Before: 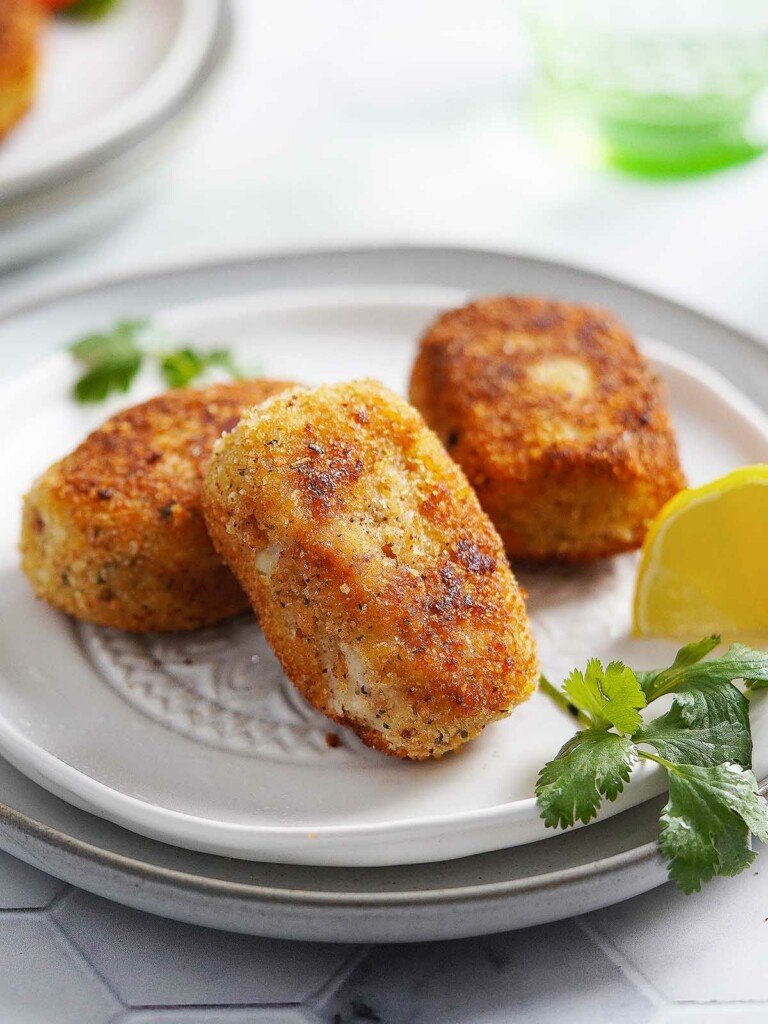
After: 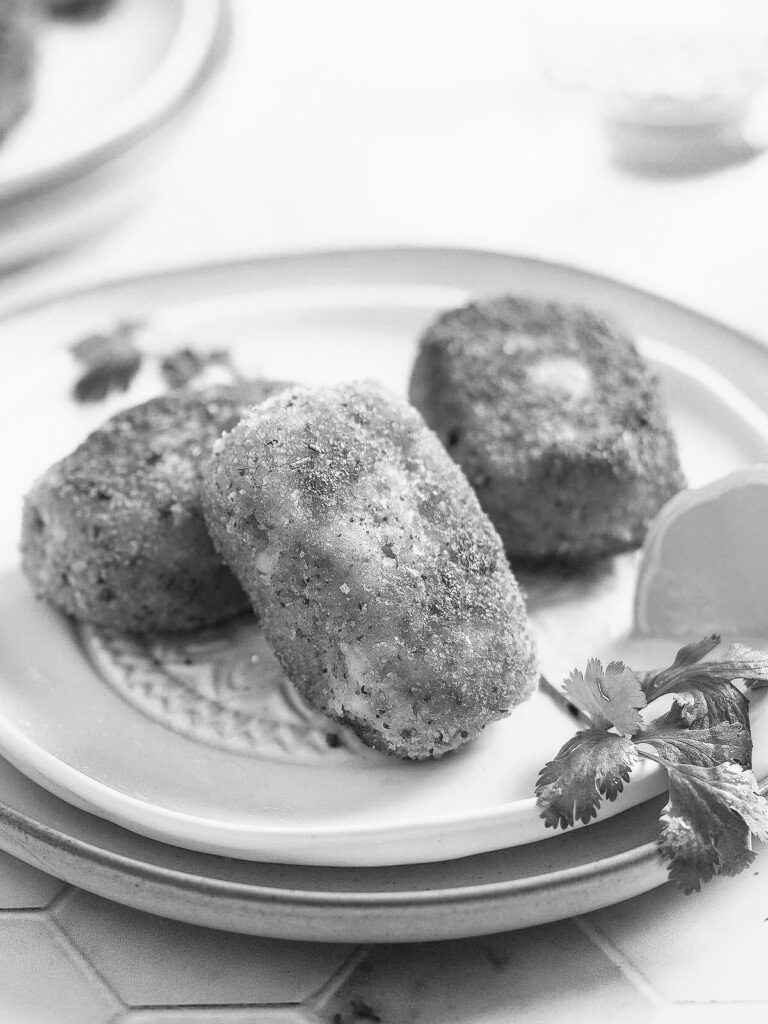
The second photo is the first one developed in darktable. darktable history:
local contrast: detail 110%
color calibration: output gray [0.22, 0.42, 0.37, 0], gray › normalize channels true, illuminant same as pipeline (D50), adaptation XYZ, x 0.346, y 0.359, gamut compression 0
base curve: curves: ch0 [(0, 0) (0.088, 0.125) (0.176, 0.251) (0.354, 0.501) (0.613, 0.749) (1, 0.877)], preserve colors none
levels: levels [0, 0.476, 0.951]
